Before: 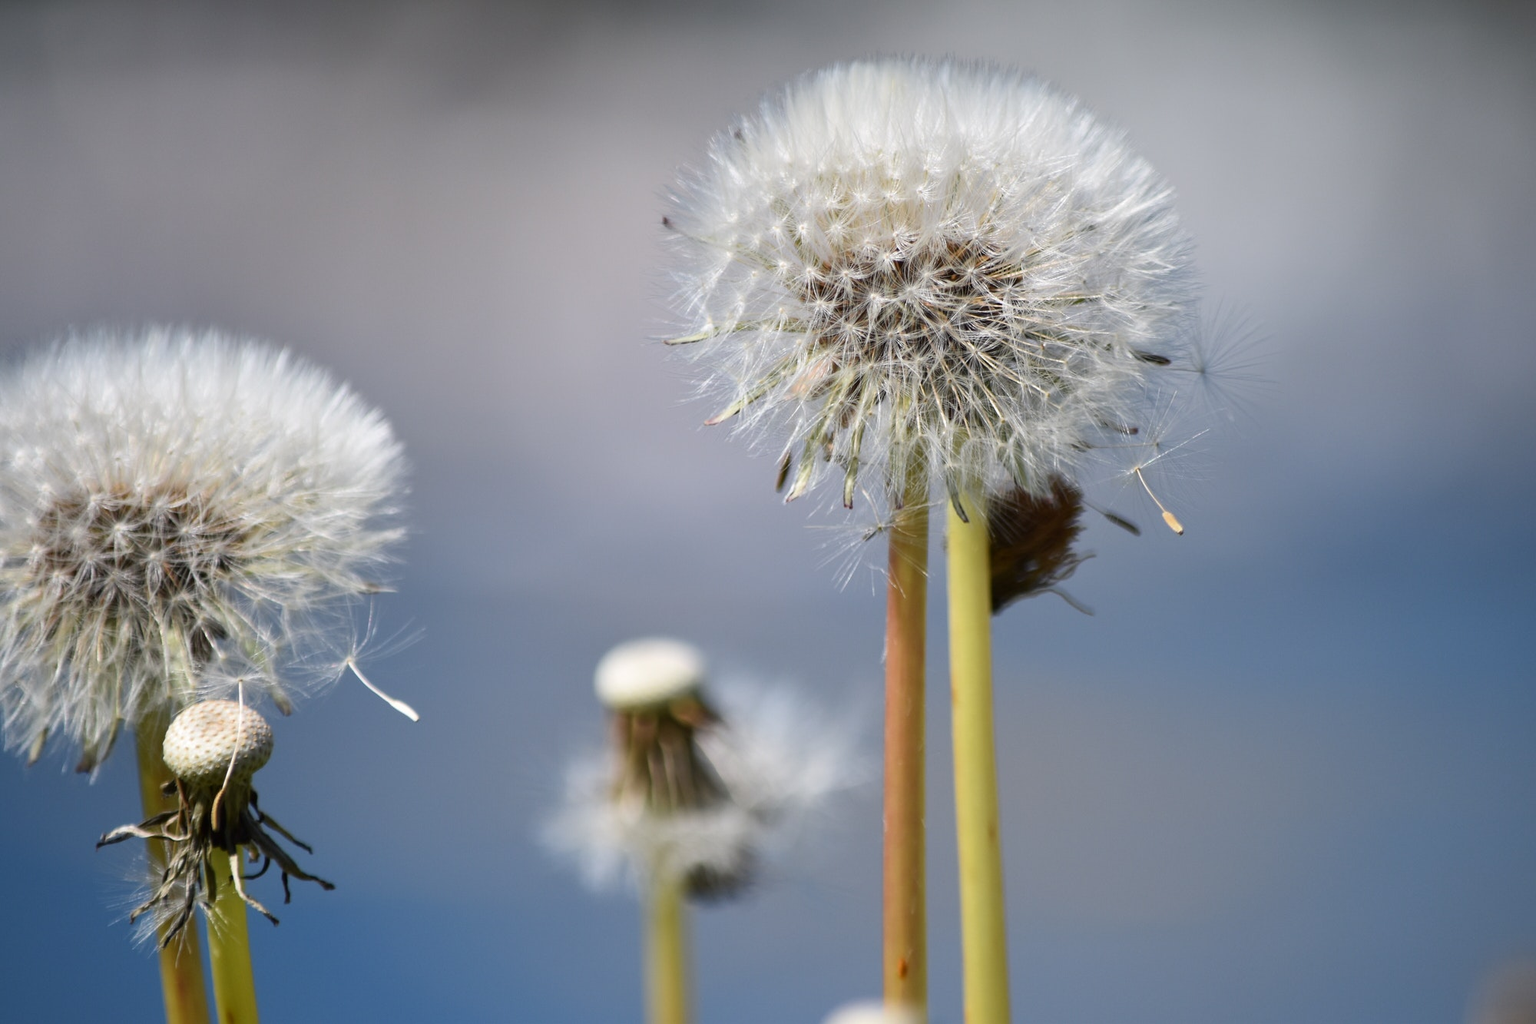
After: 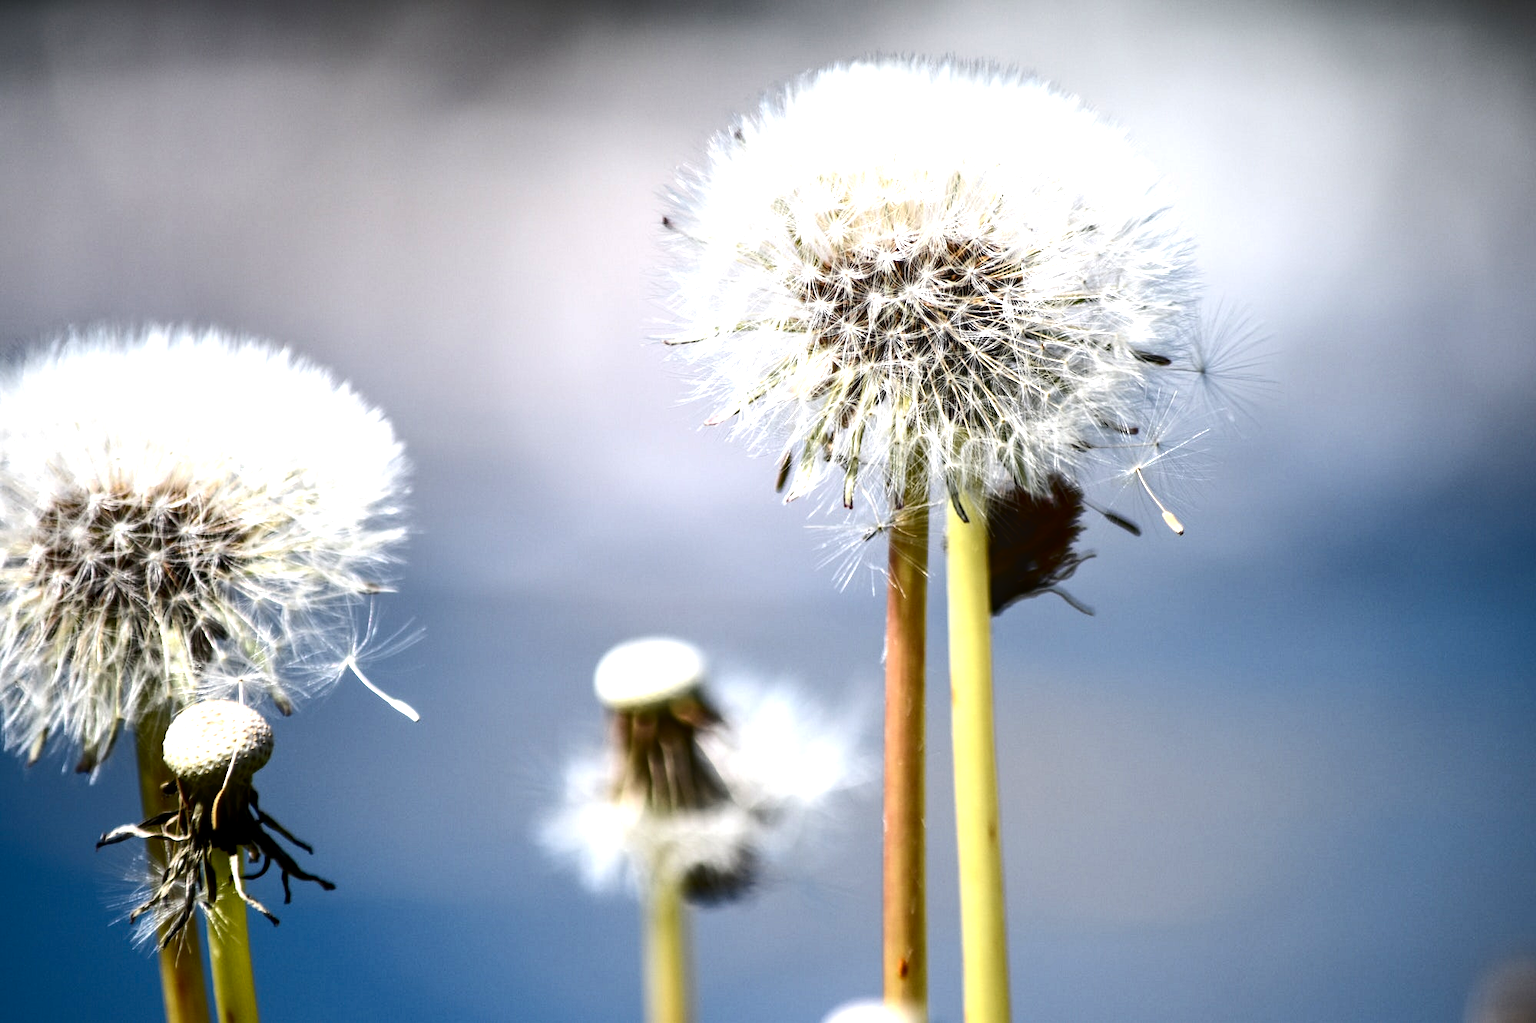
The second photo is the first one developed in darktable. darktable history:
local contrast: on, module defaults
contrast brightness saturation: brightness -0.52
tone curve: curves: ch0 [(0, 0) (0.003, 0.003) (0.011, 0.014) (0.025, 0.031) (0.044, 0.055) (0.069, 0.086) (0.1, 0.124) (0.136, 0.168) (0.177, 0.22) (0.224, 0.278) (0.277, 0.344) (0.335, 0.426) (0.399, 0.515) (0.468, 0.597) (0.543, 0.672) (0.623, 0.746) (0.709, 0.815) (0.801, 0.881) (0.898, 0.939) (1, 1)], color space Lab, independent channels, preserve colors none
tone equalizer: -8 EV -1.11 EV, -7 EV -1.01 EV, -6 EV -0.904 EV, -5 EV -0.6 EV, -3 EV 0.569 EV, -2 EV 0.891 EV, -1 EV 1.01 EV, +0 EV 1.06 EV
